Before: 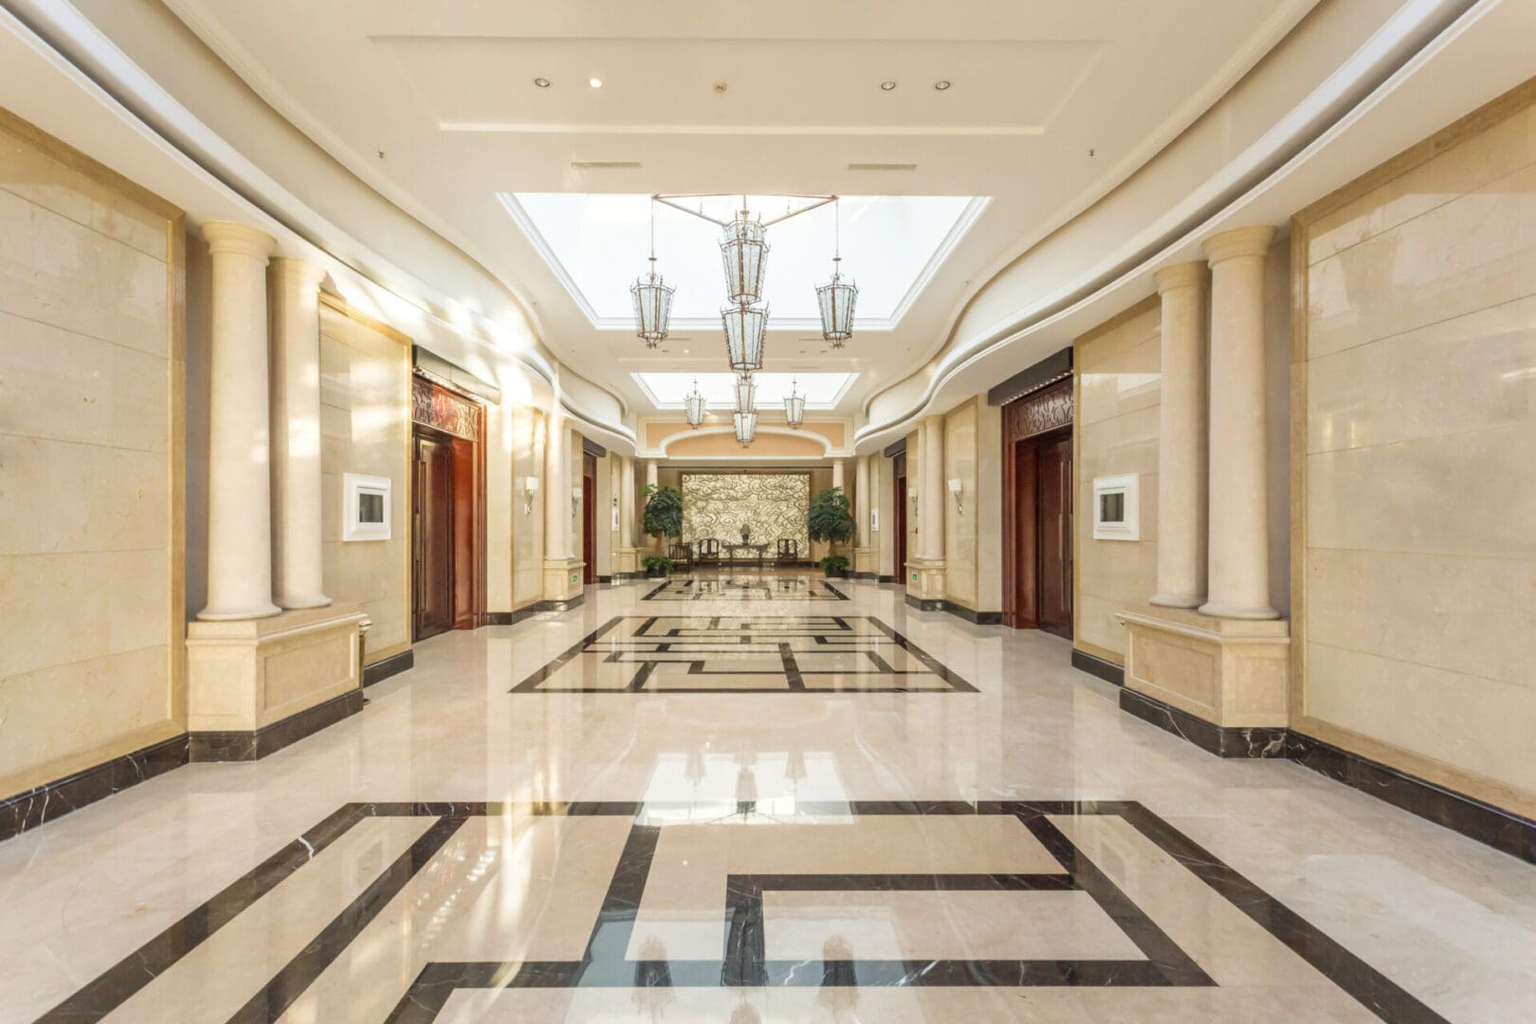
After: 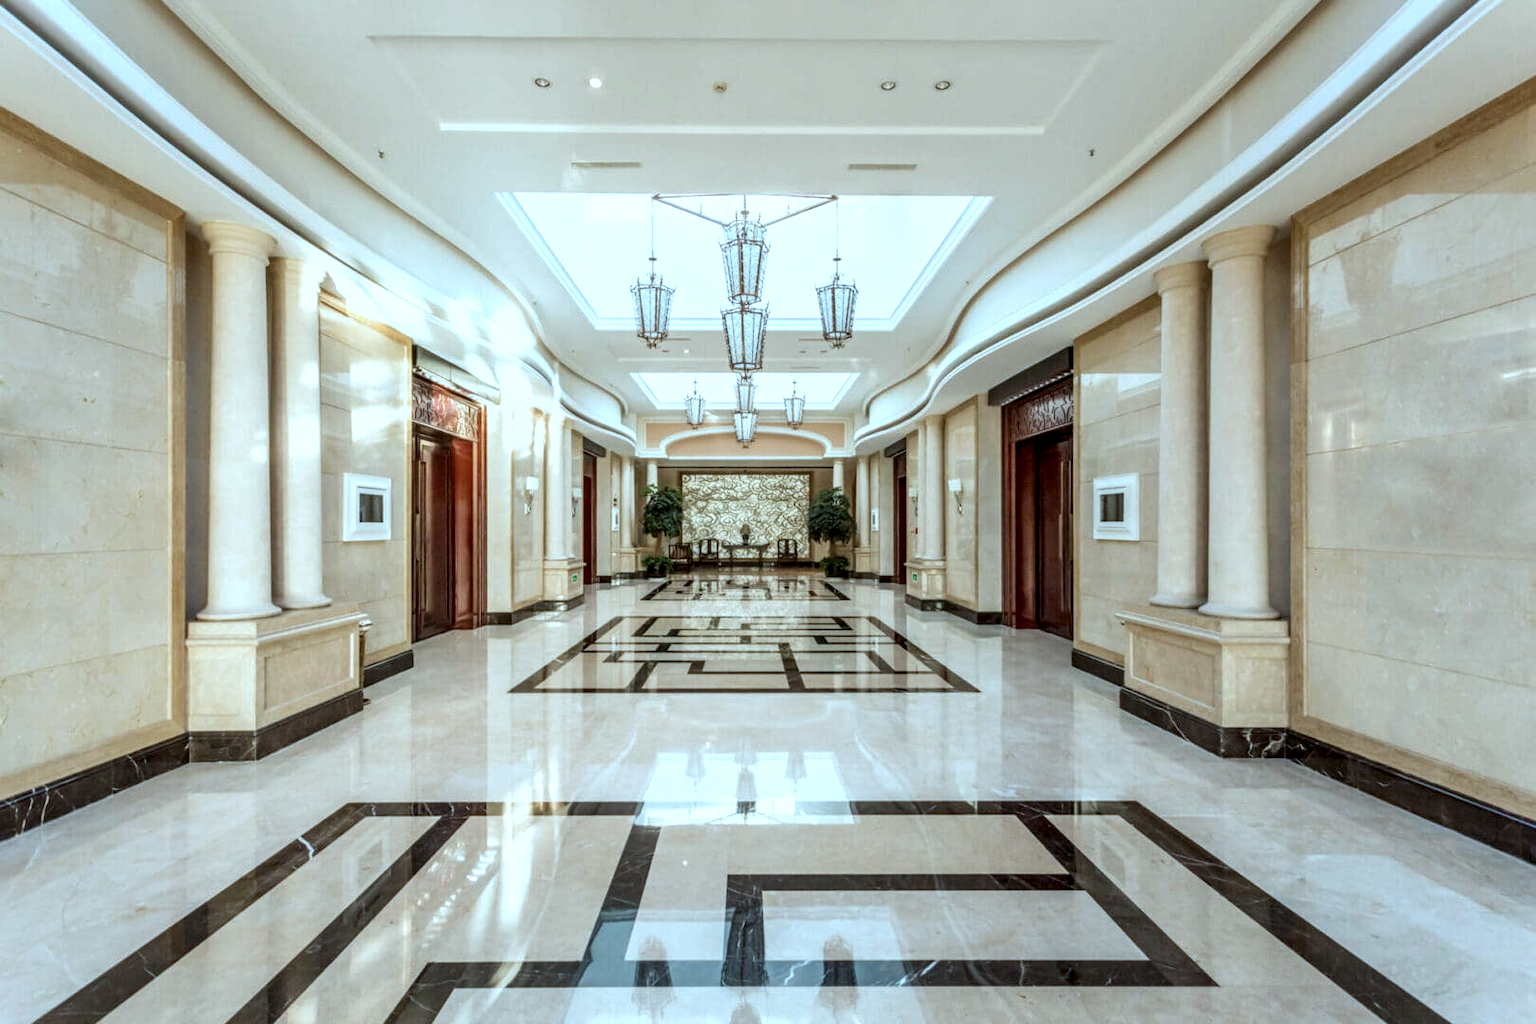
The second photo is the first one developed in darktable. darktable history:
color correction: highlights a* -10.69, highlights b* -19.19
local contrast: highlights 60%, shadows 60%, detail 160%
